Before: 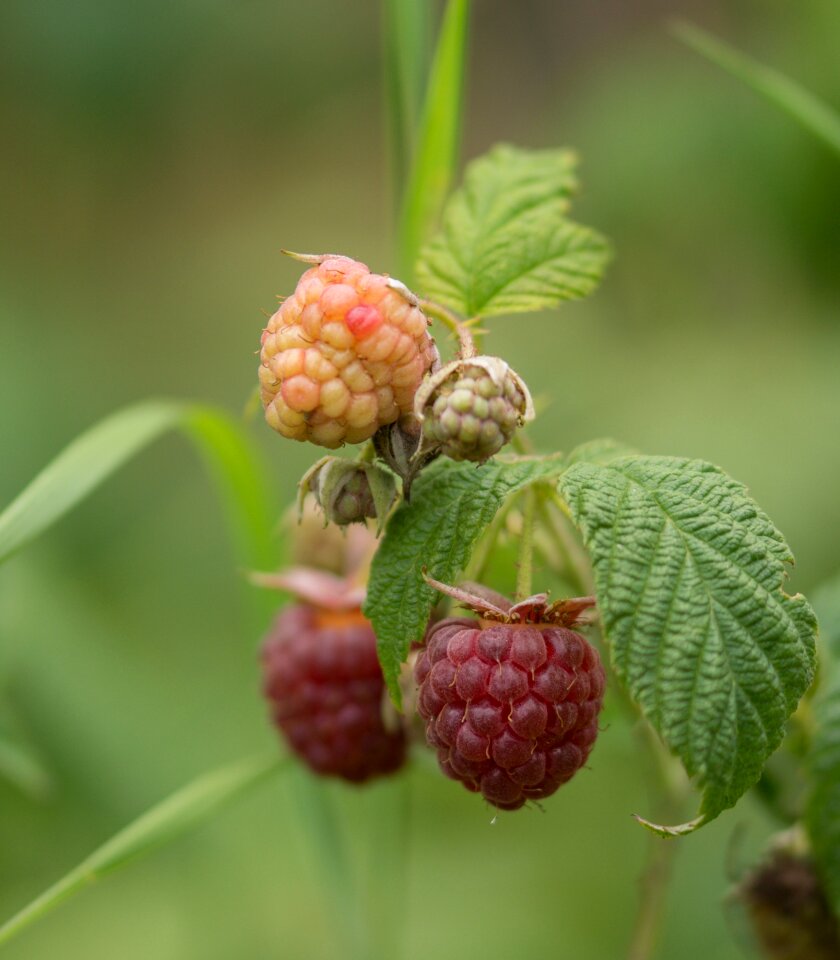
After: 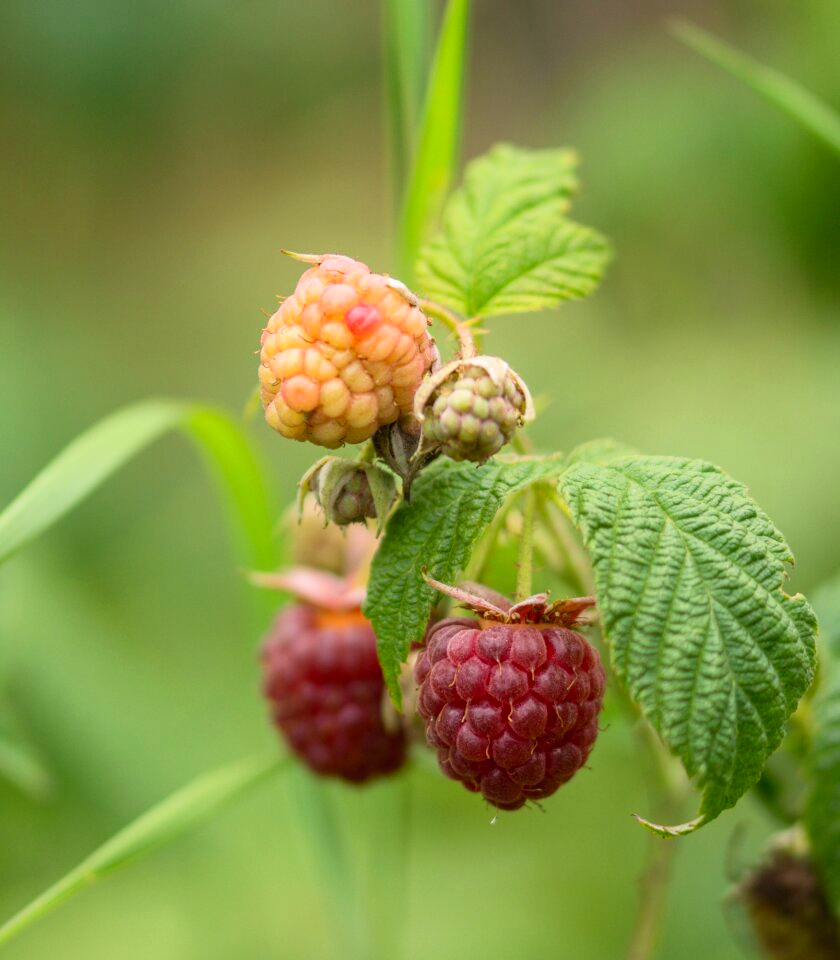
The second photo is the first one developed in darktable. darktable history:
contrast brightness saturation: contrast 0.204, brightness 0.158, saturation 0.217
